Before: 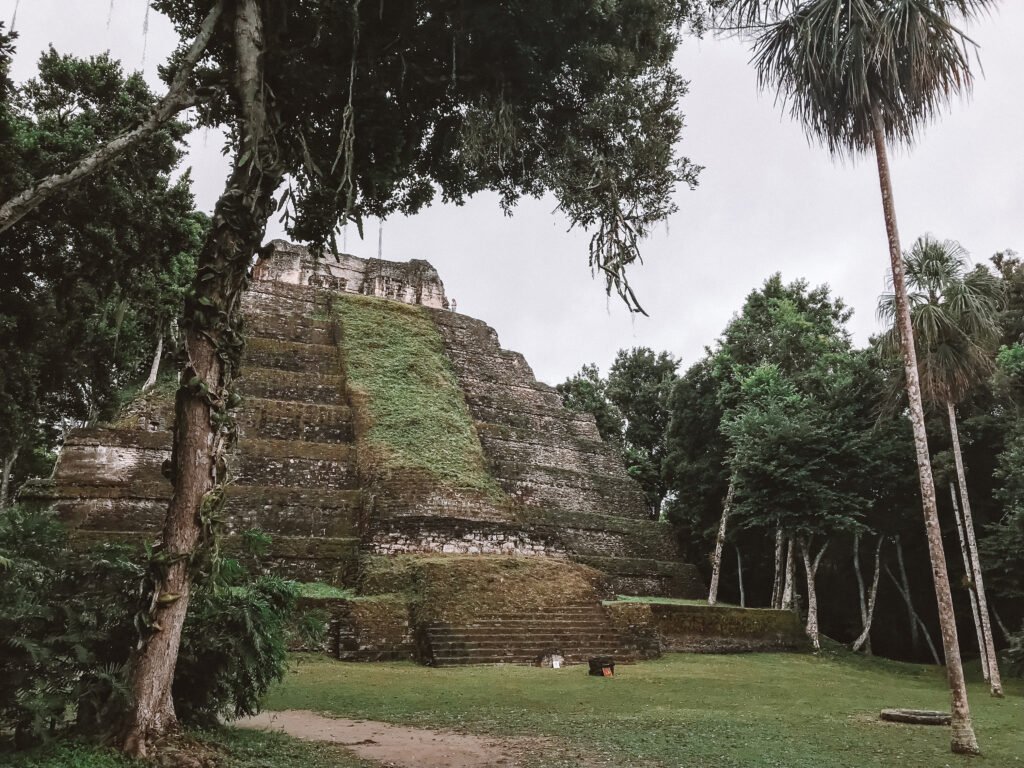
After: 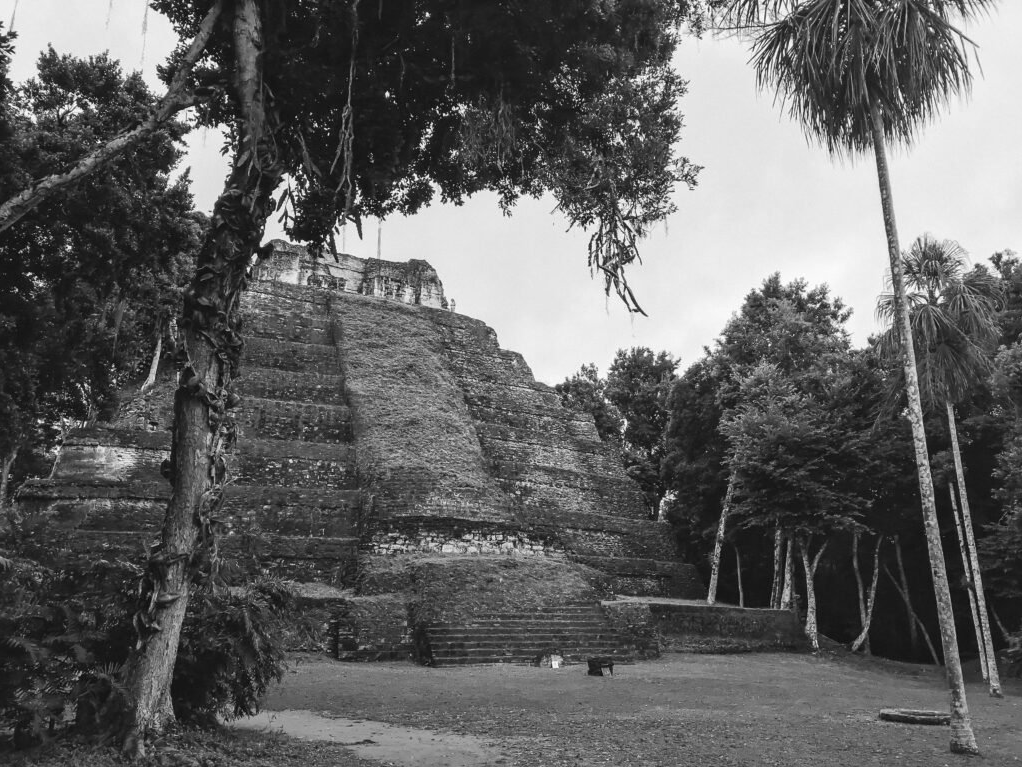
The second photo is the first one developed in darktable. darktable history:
monochrome: on, module defaults
crop and rotate: left 0.126%
